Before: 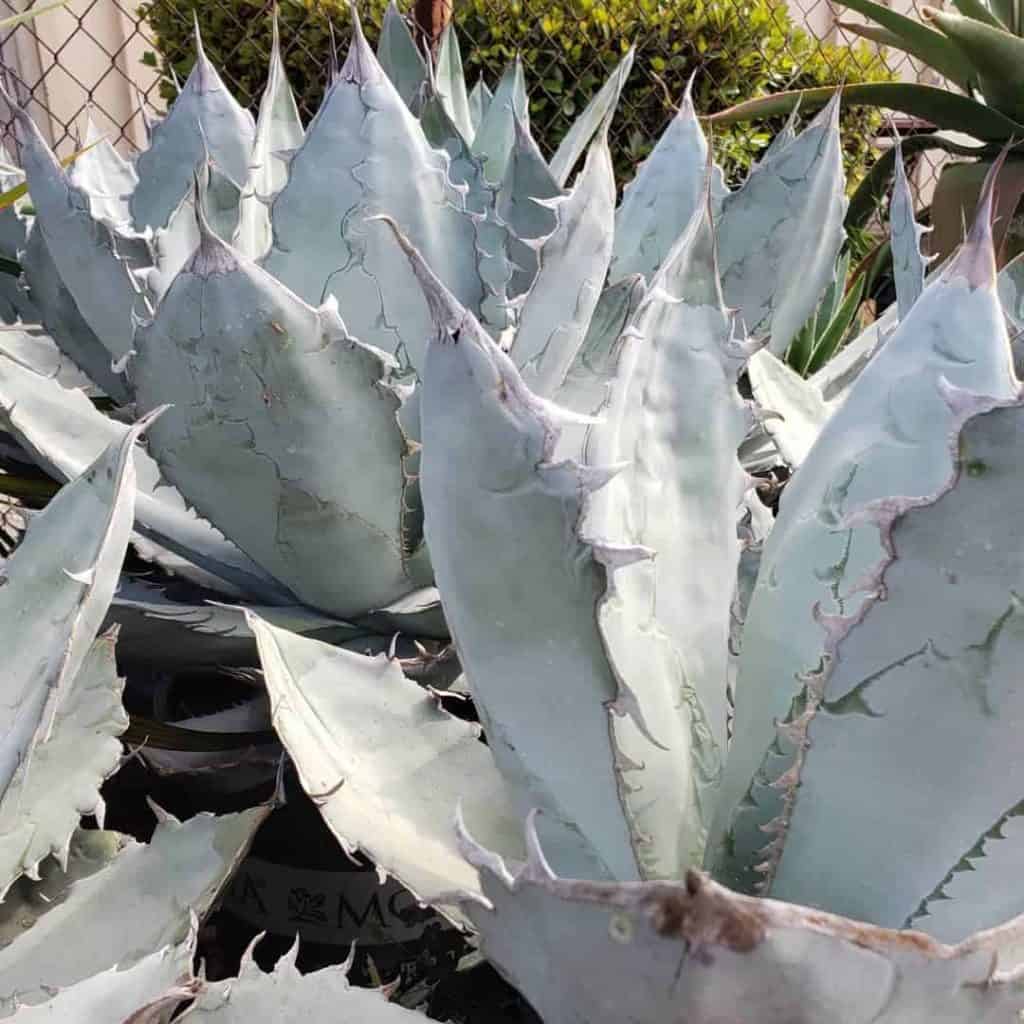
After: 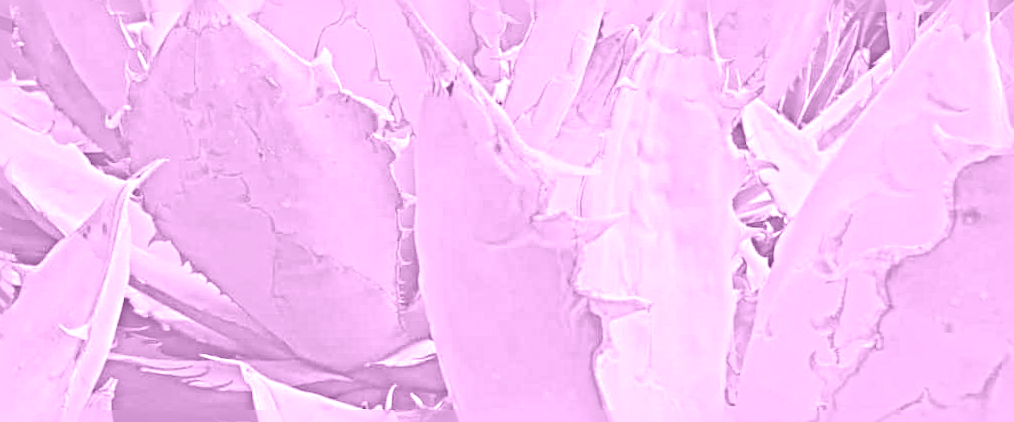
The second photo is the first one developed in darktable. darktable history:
crop and rotate: top 23.84%, bottom 34.294%
rotate and perspective: rotation -0.45°, automatic cropping original format, crop left 0.008, crop right 0.992, crop top 0.012, crop bottom 0.988
colorize: hue 331.2°, saturation 69%, source mix 30.28%, lightness 69.02%, version 1
sharpen: radius 6.3, amount 1.8, threshold 0
